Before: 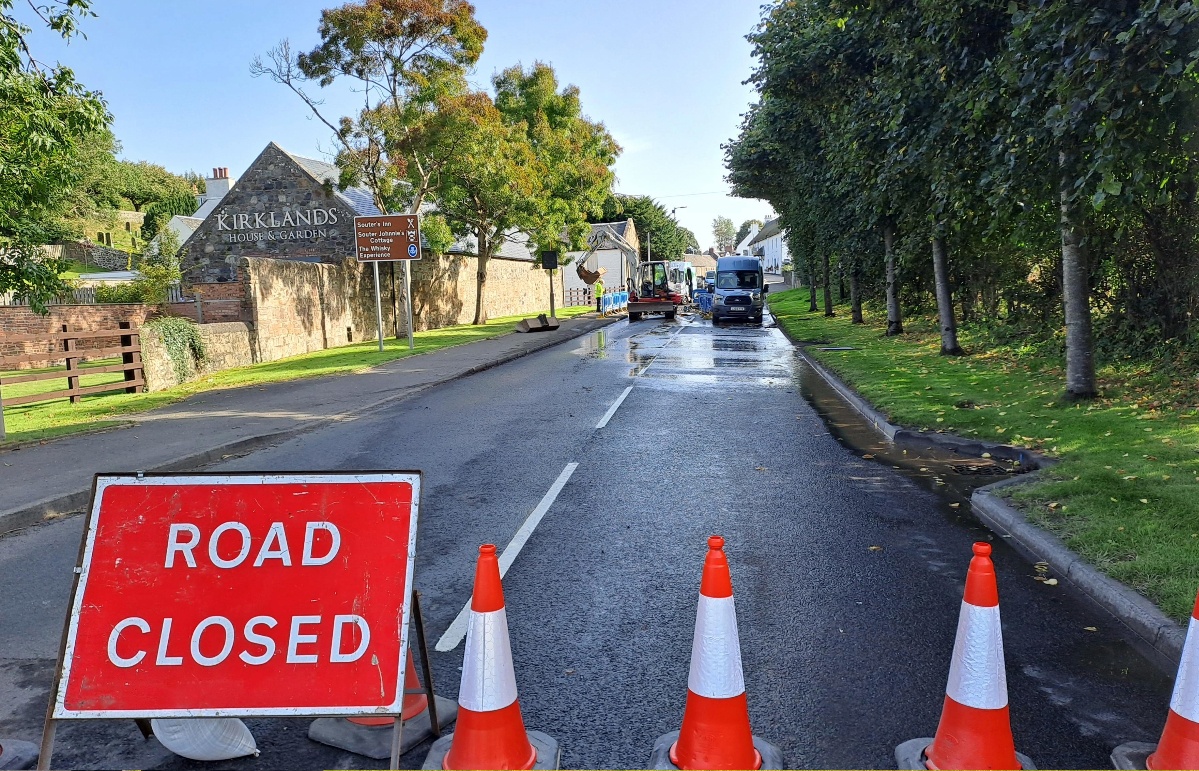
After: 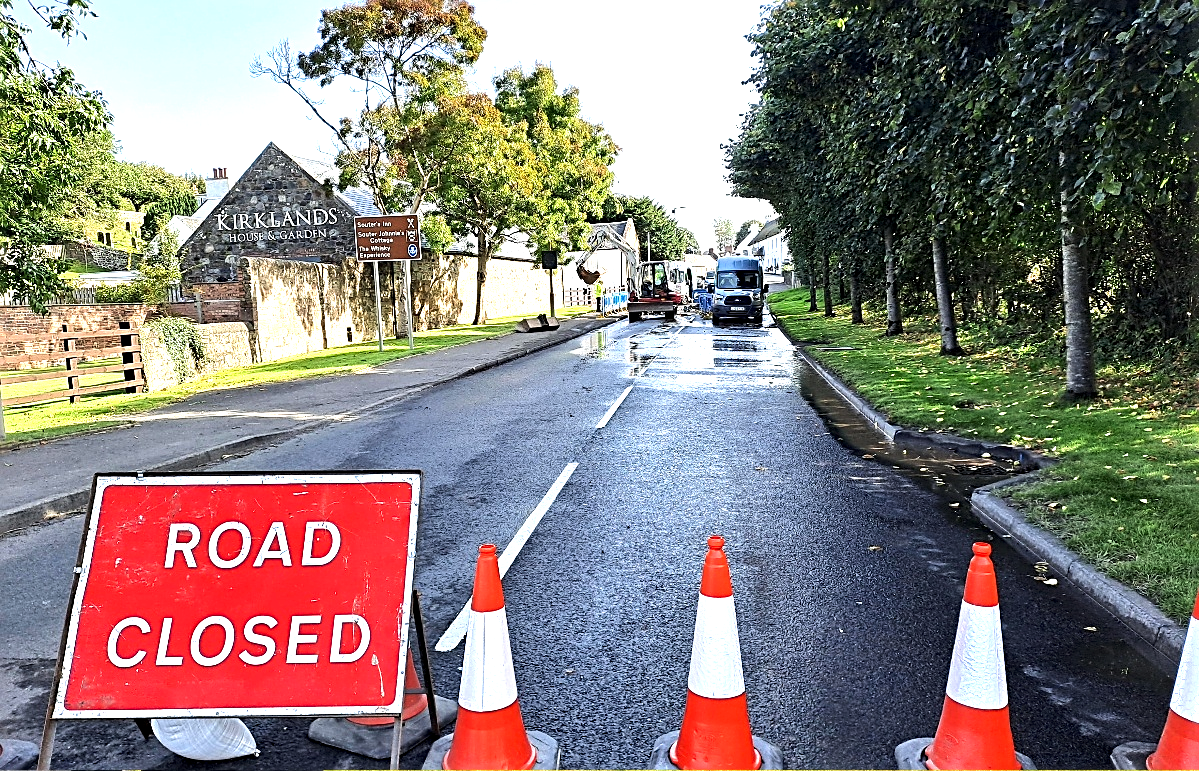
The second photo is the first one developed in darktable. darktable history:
tone equalizer: -8 EV -0.753 EV, -7 EV -0.709 EV, -6 EV -0.628 EV, -5 EV -0.418 EV, -3 EV 0.404 EV, -2 EV 0.6 EV, -1 EV 0.684 EV, +0 EV 0.727 EV, edges refinement/feathering 500, mask exposure compensation -1.57 EV, preserve details no
exposure: exposure 0.401 EV, compensate highlight preservation false
sharpen: radius 2.771
local contrast: highlights 106%, shadows 101%, detail 119%, midtone range 0.2
